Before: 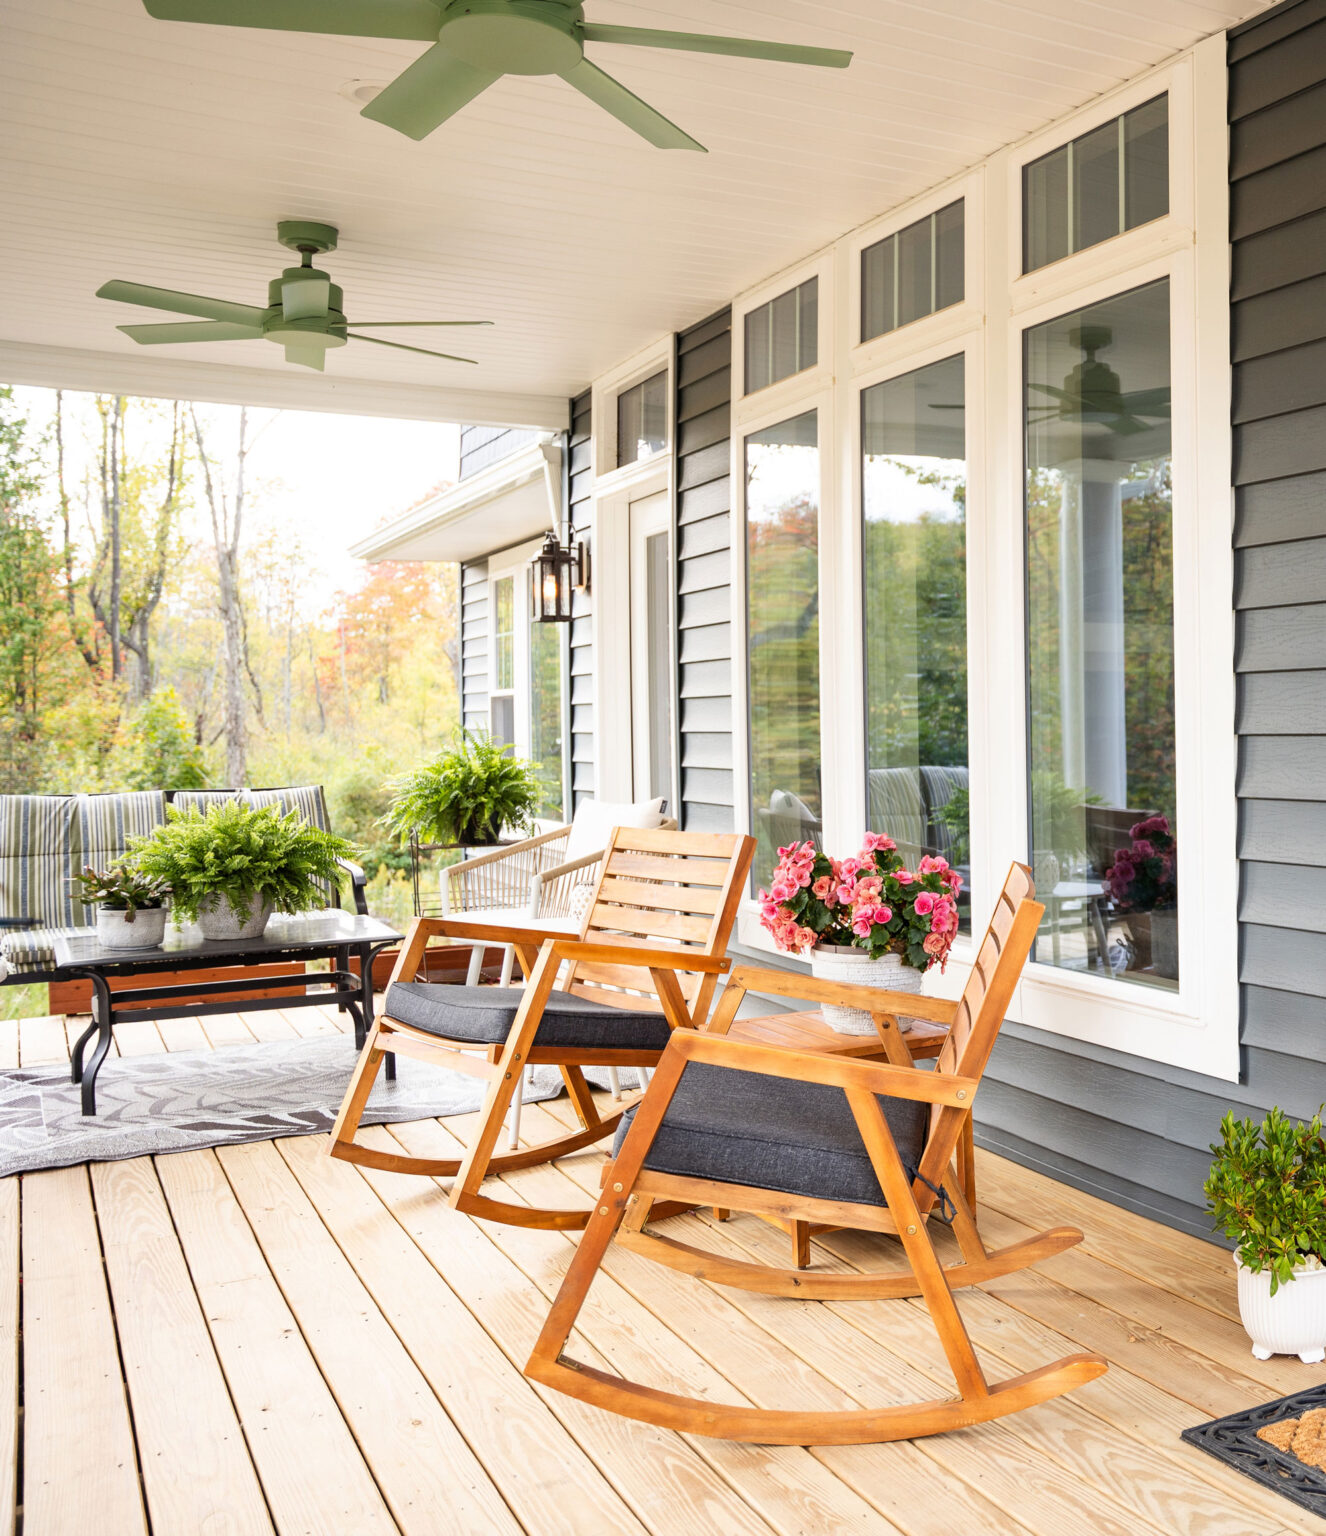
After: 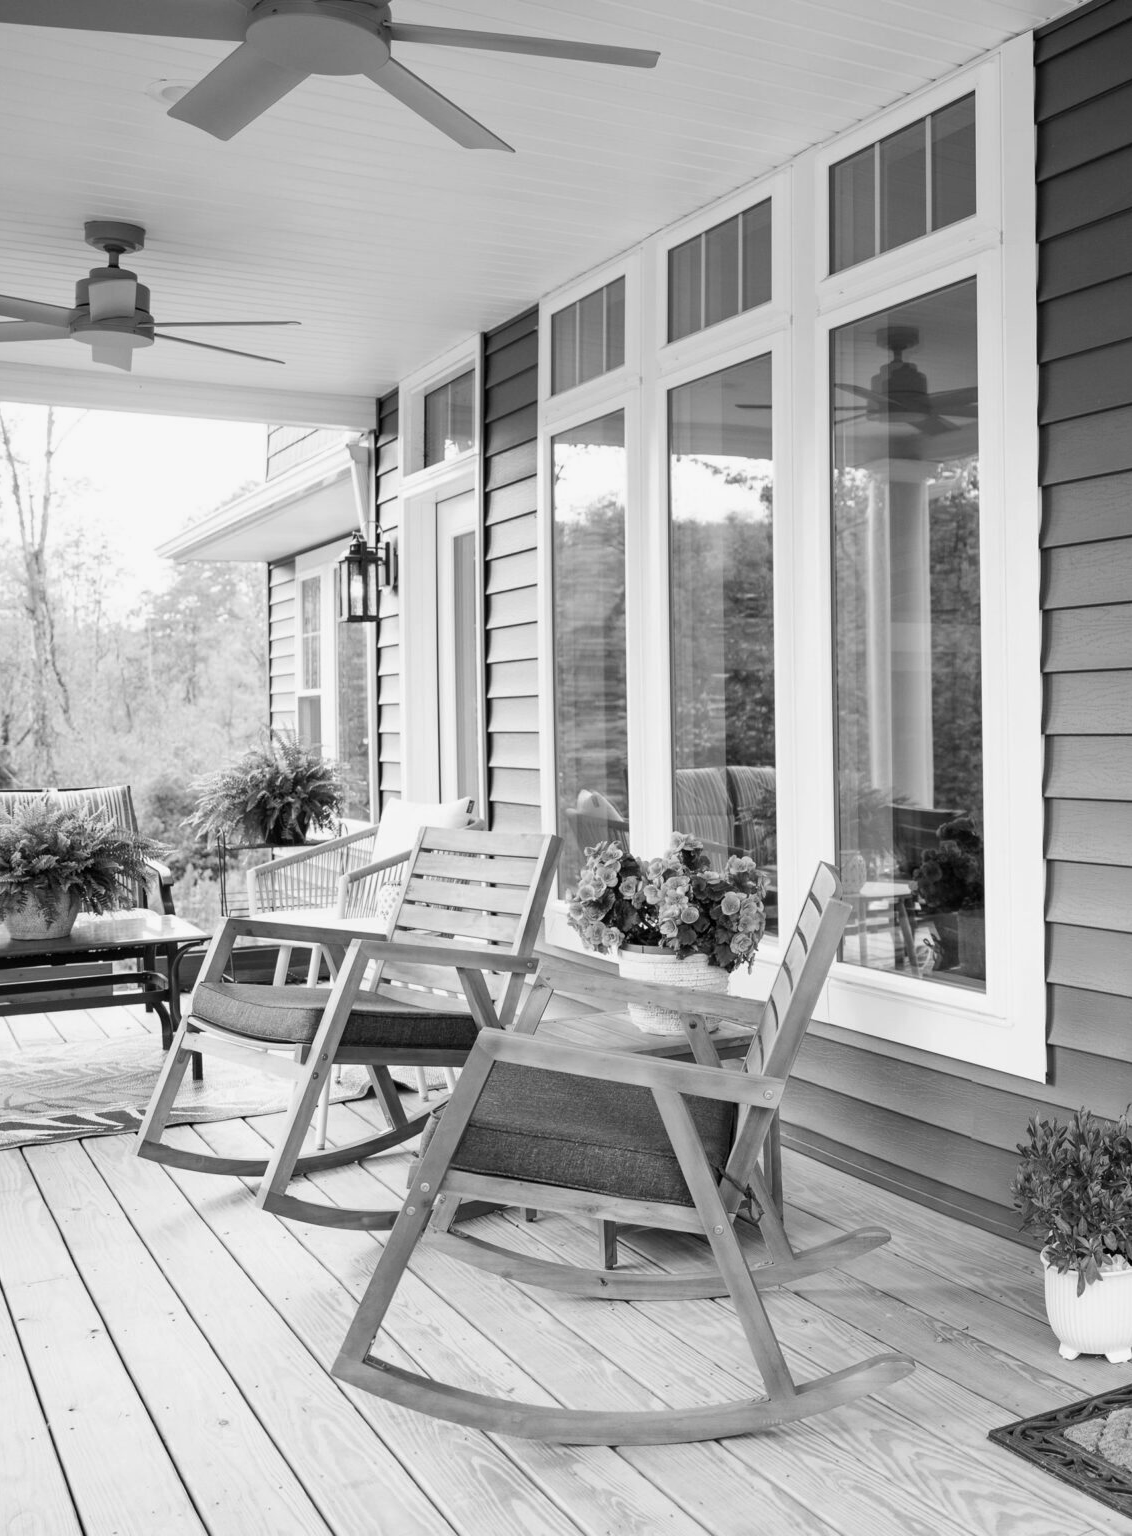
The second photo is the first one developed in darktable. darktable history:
crop and rotate: left 14.584%
color calibration: output gray [0.21, 0.42, 0.37, 0], gray › normalize channels true, illuminant same as pipeline (D50), adaptation XYZ, x 0.346, y 0.359, gamut compression 0
